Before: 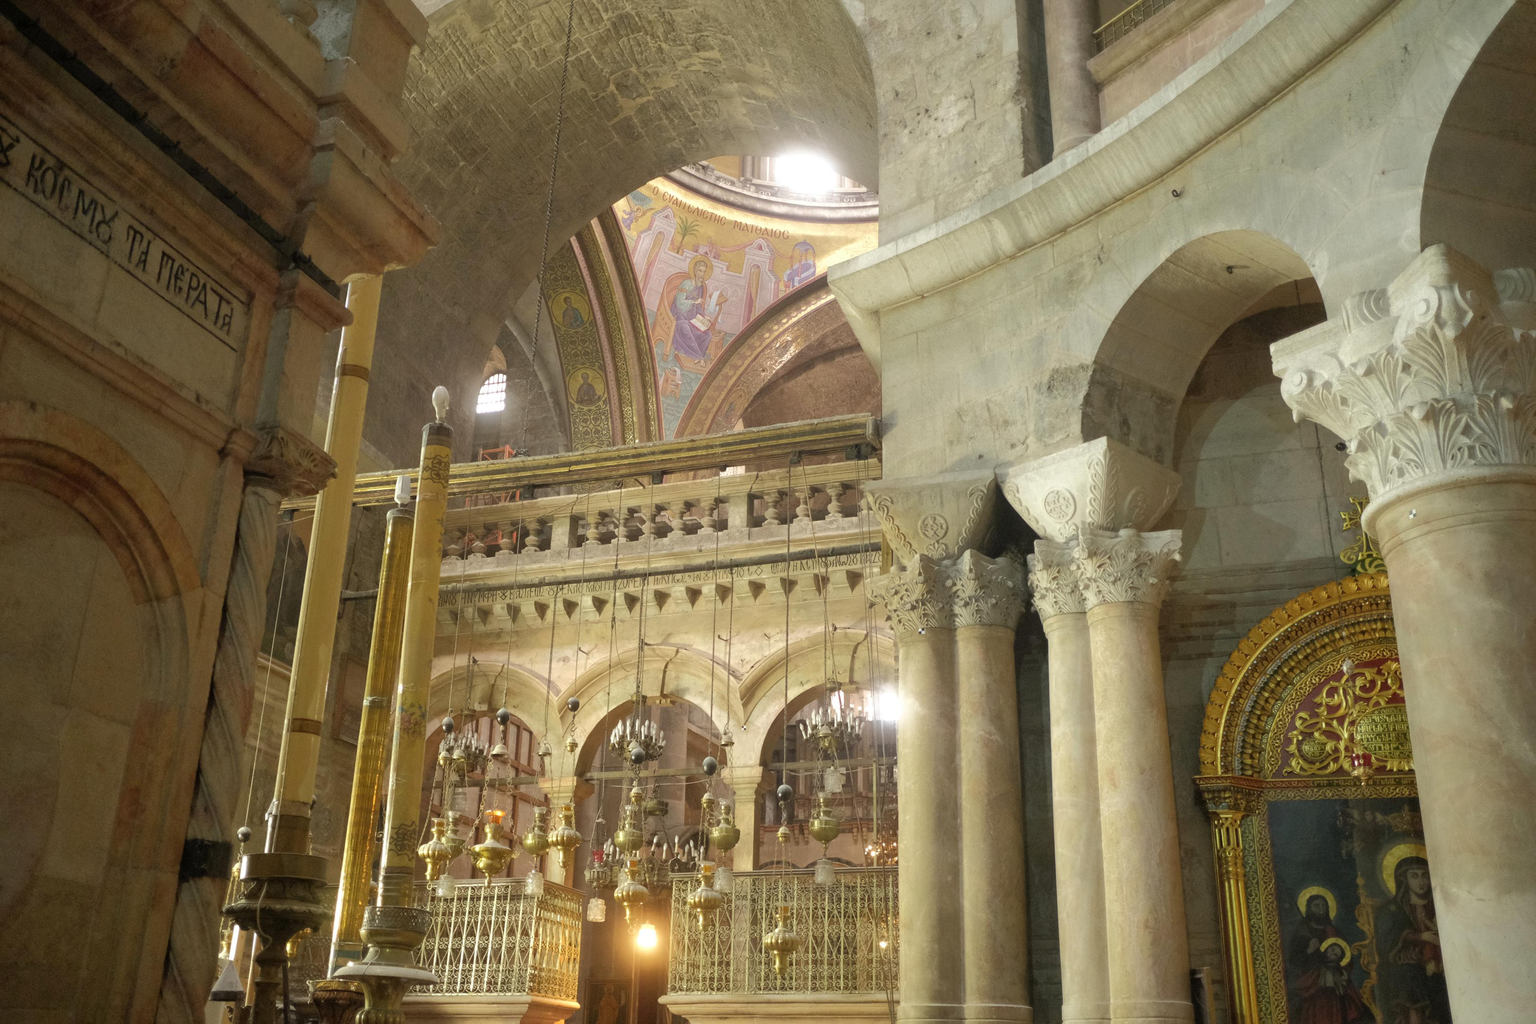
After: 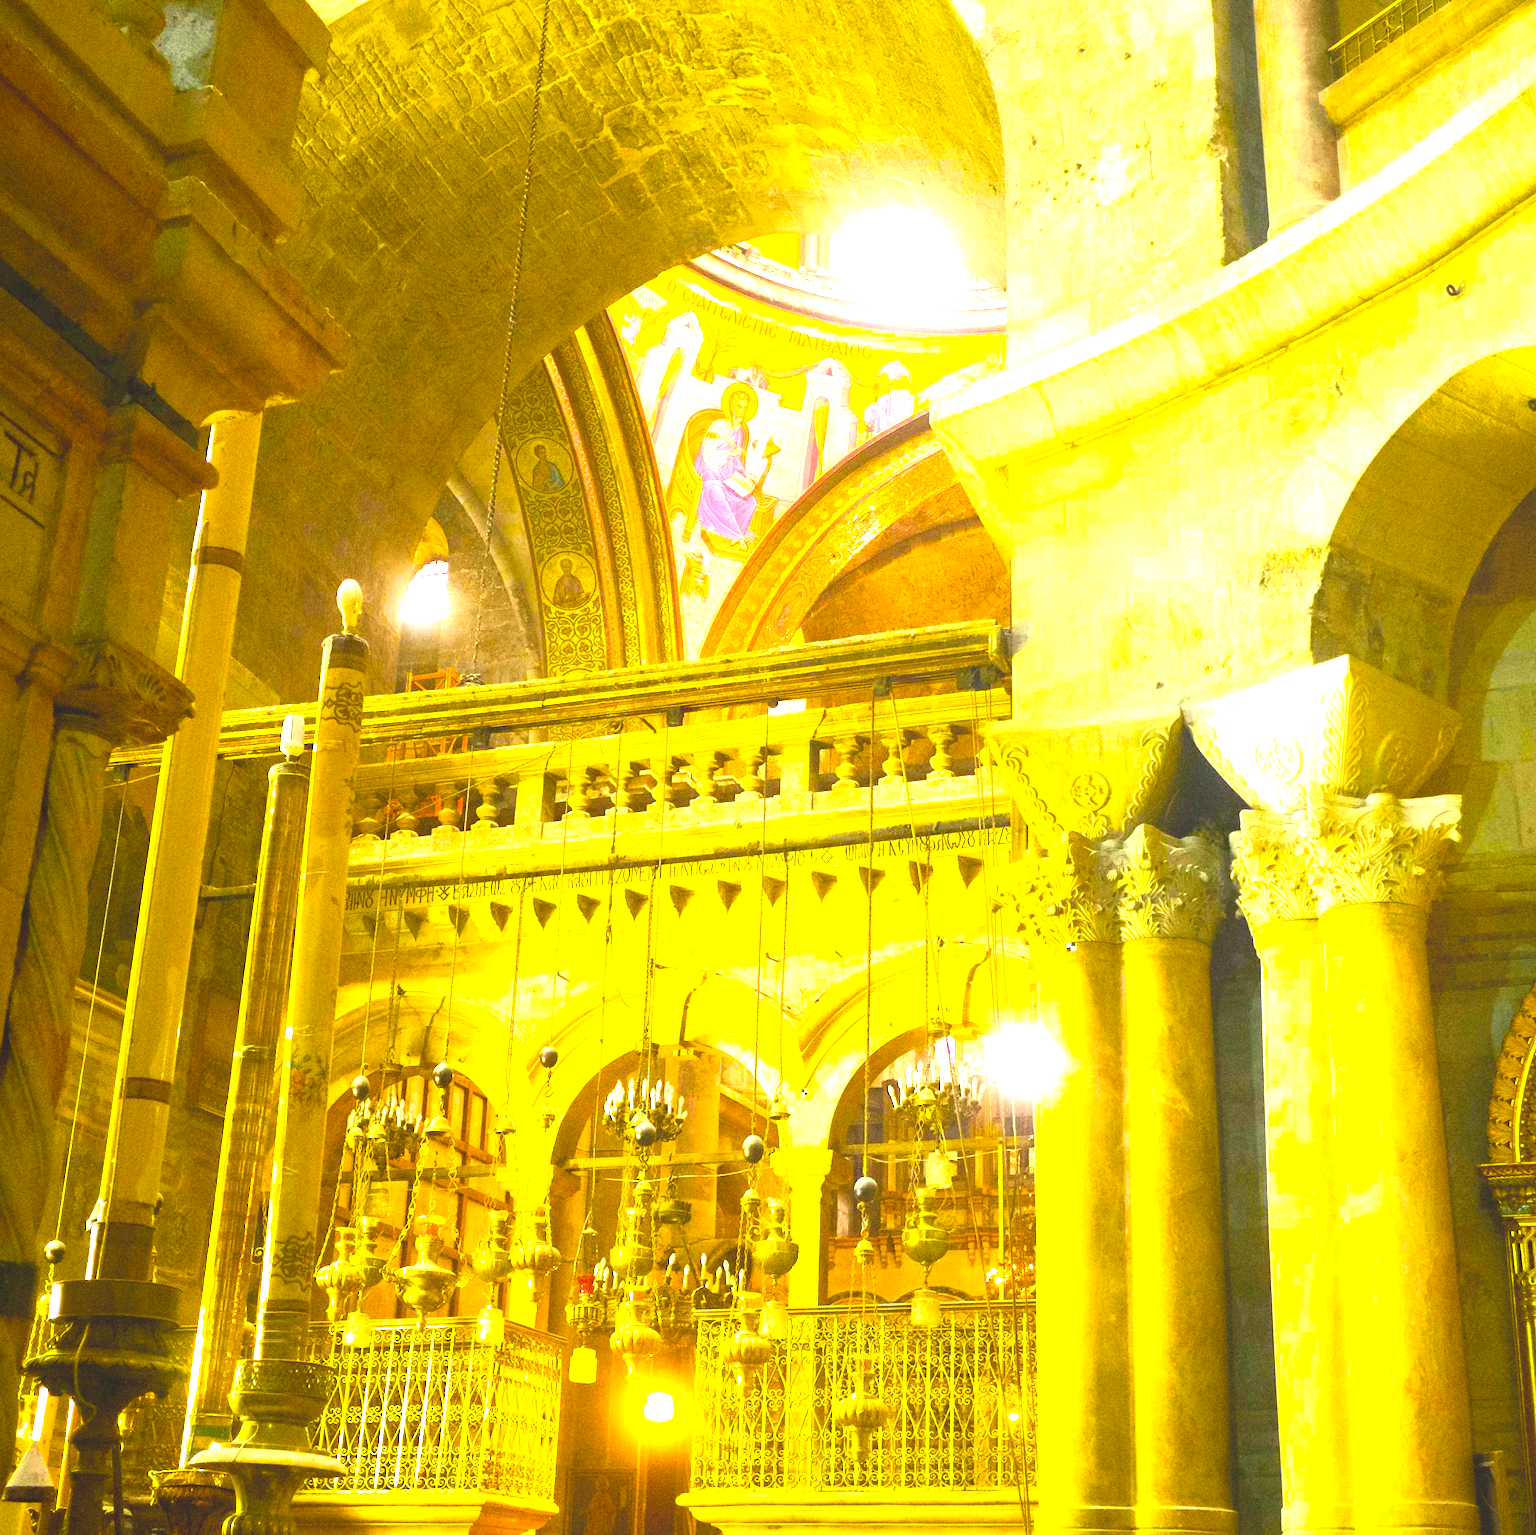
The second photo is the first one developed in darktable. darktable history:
local contrast: detail 70%
rotate and perspective: automatic cropping original format, crop left 0, crop top 0
grain: coarseness 7.08 ISO, strength 21.67%, mid-tones bias 59.58%
color balance rgb: linear chroma grading › global chroma 20%, perceptual saturation grading › global saturation 65%, perceptual saturation grading › highlights 60%, perceptual saturation grading › mid-tones 50%, perceptual saturation grading › shadows 50%, perceptual brilliance grading › global brilliance 30%, perceptual brilliance grading › highlights 50%, perceptual brilliance grading › mid-tones 50%, perceptual brilliance grading › shadows -22%, global vibrance 20%
crop and rotate: left 13.537%, right 19.796%
